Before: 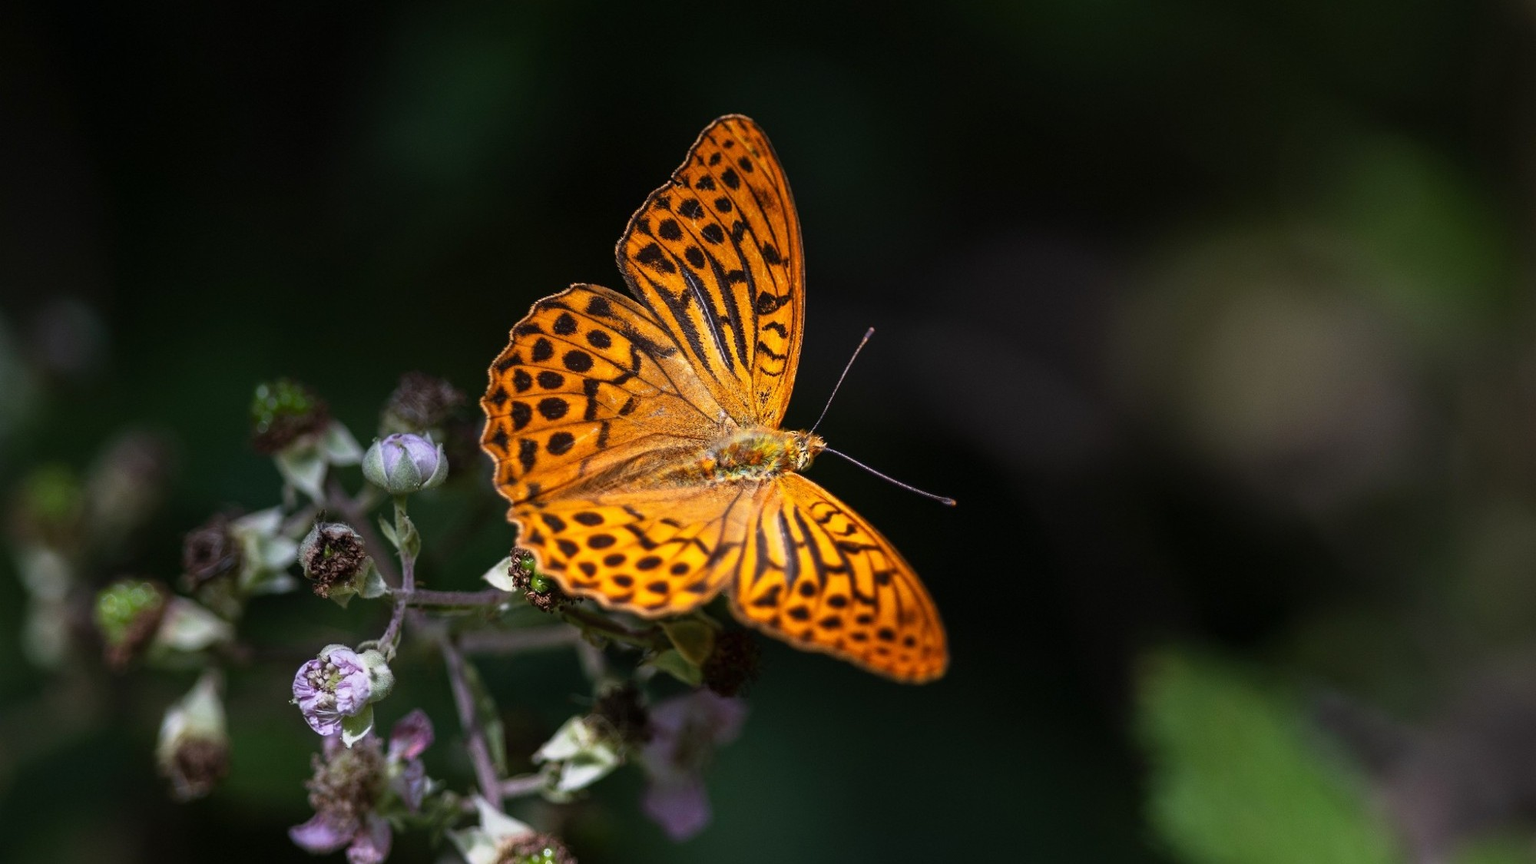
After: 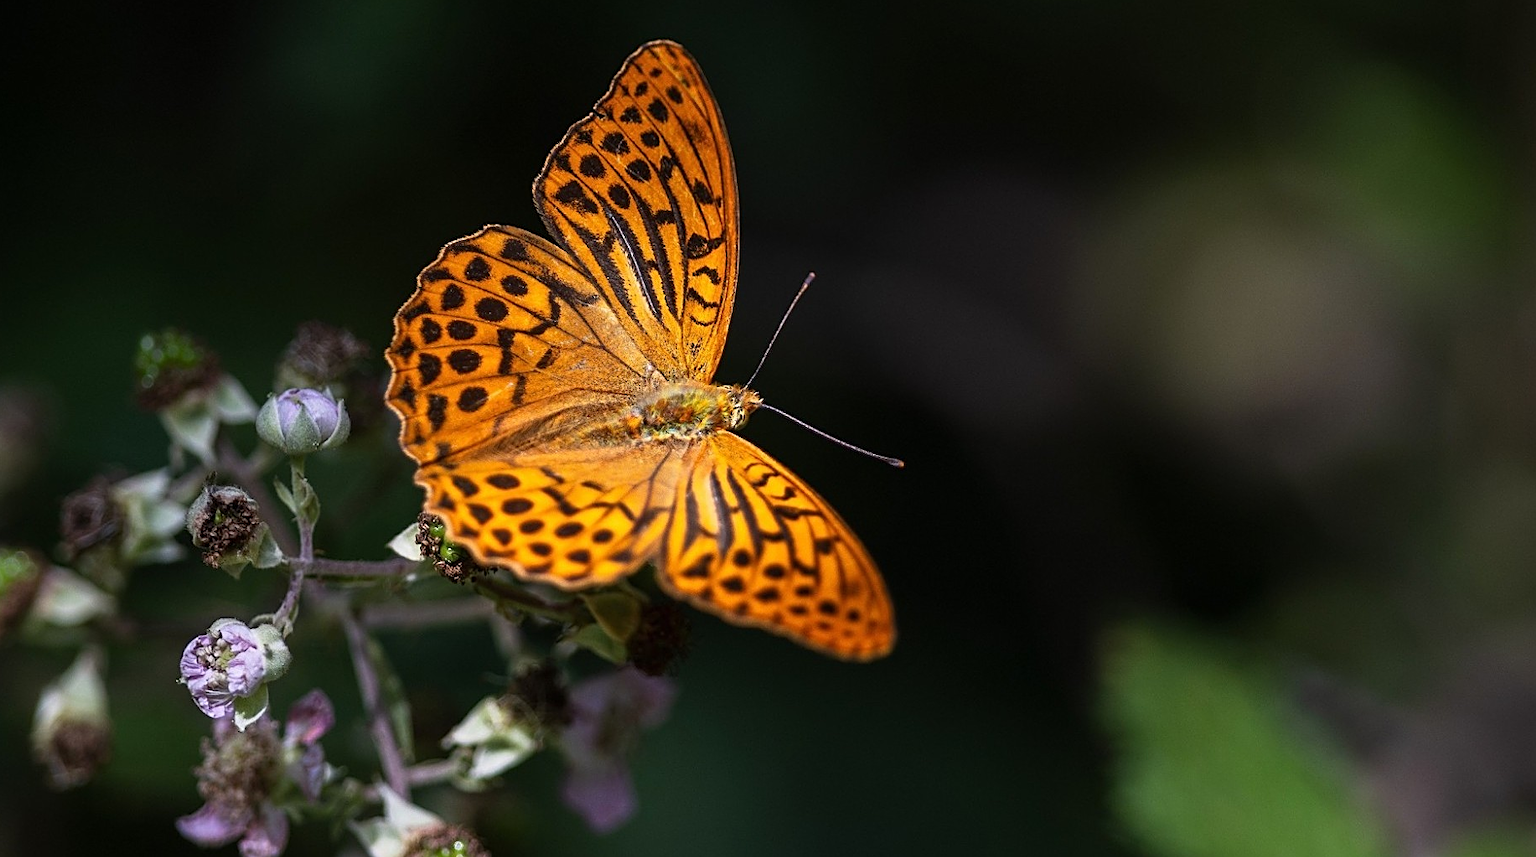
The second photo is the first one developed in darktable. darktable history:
crop and rotate: left 8.315%, top 9.009%
sharpen: on, module defaults
